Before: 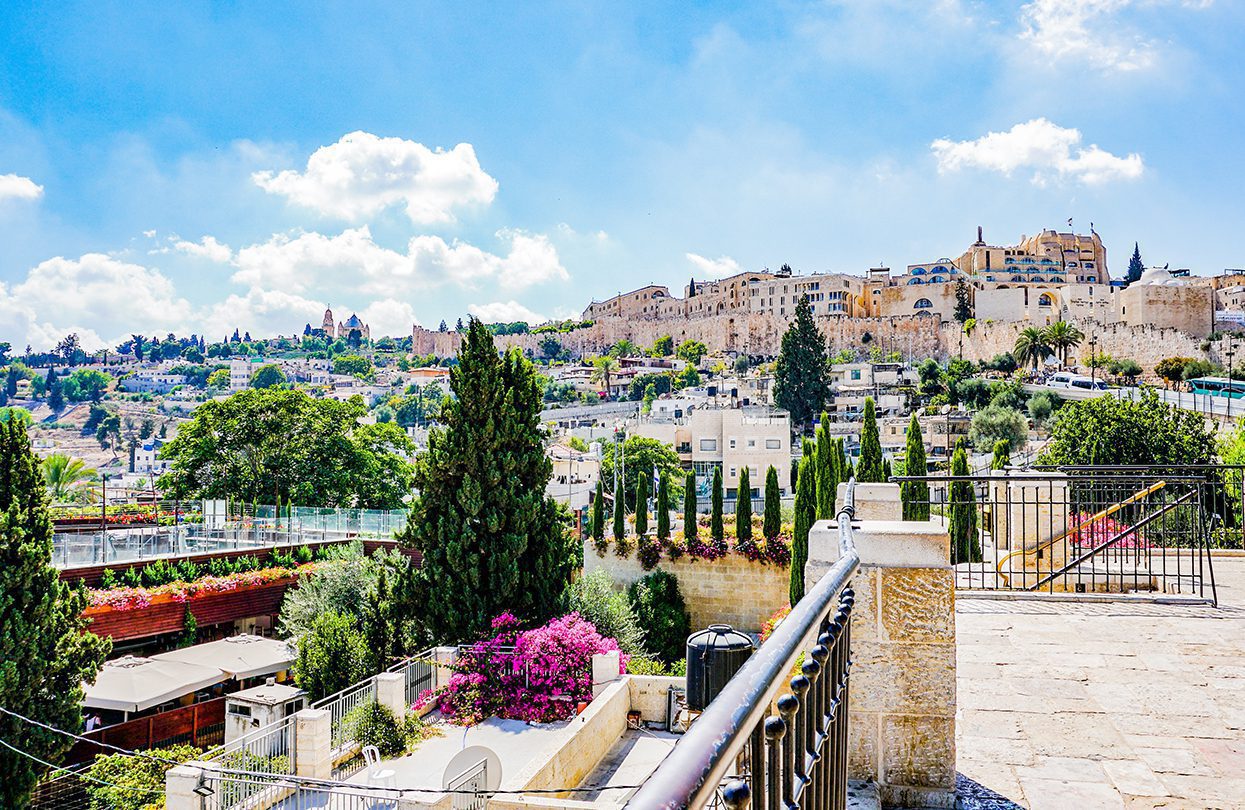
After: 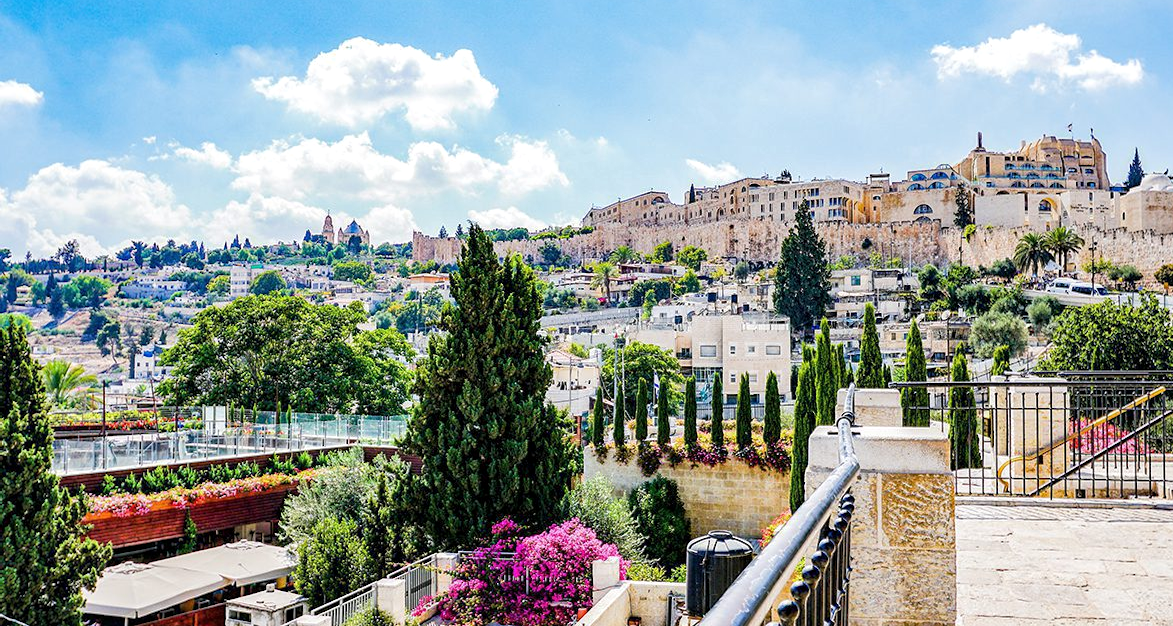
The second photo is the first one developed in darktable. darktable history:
local contrast: highlights 102%, shadows 99%, detail 120%, midtone range 0.2
crop and rotate: angle 0.038°, top 11.632%, right 5.673%, bottom 10.954%
